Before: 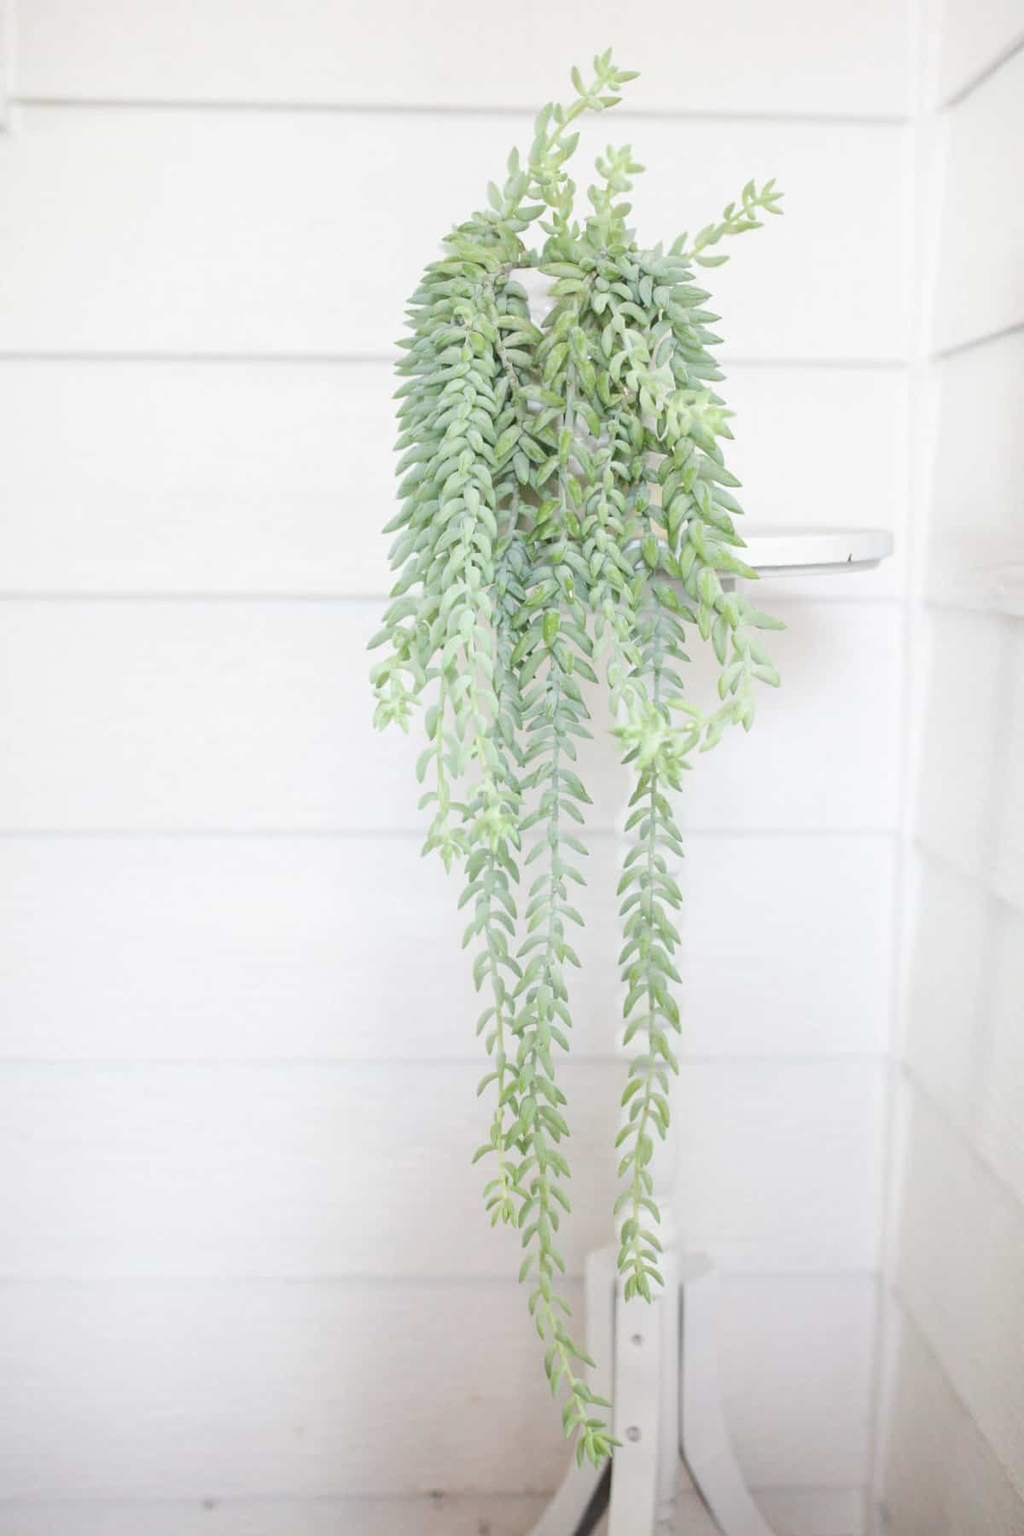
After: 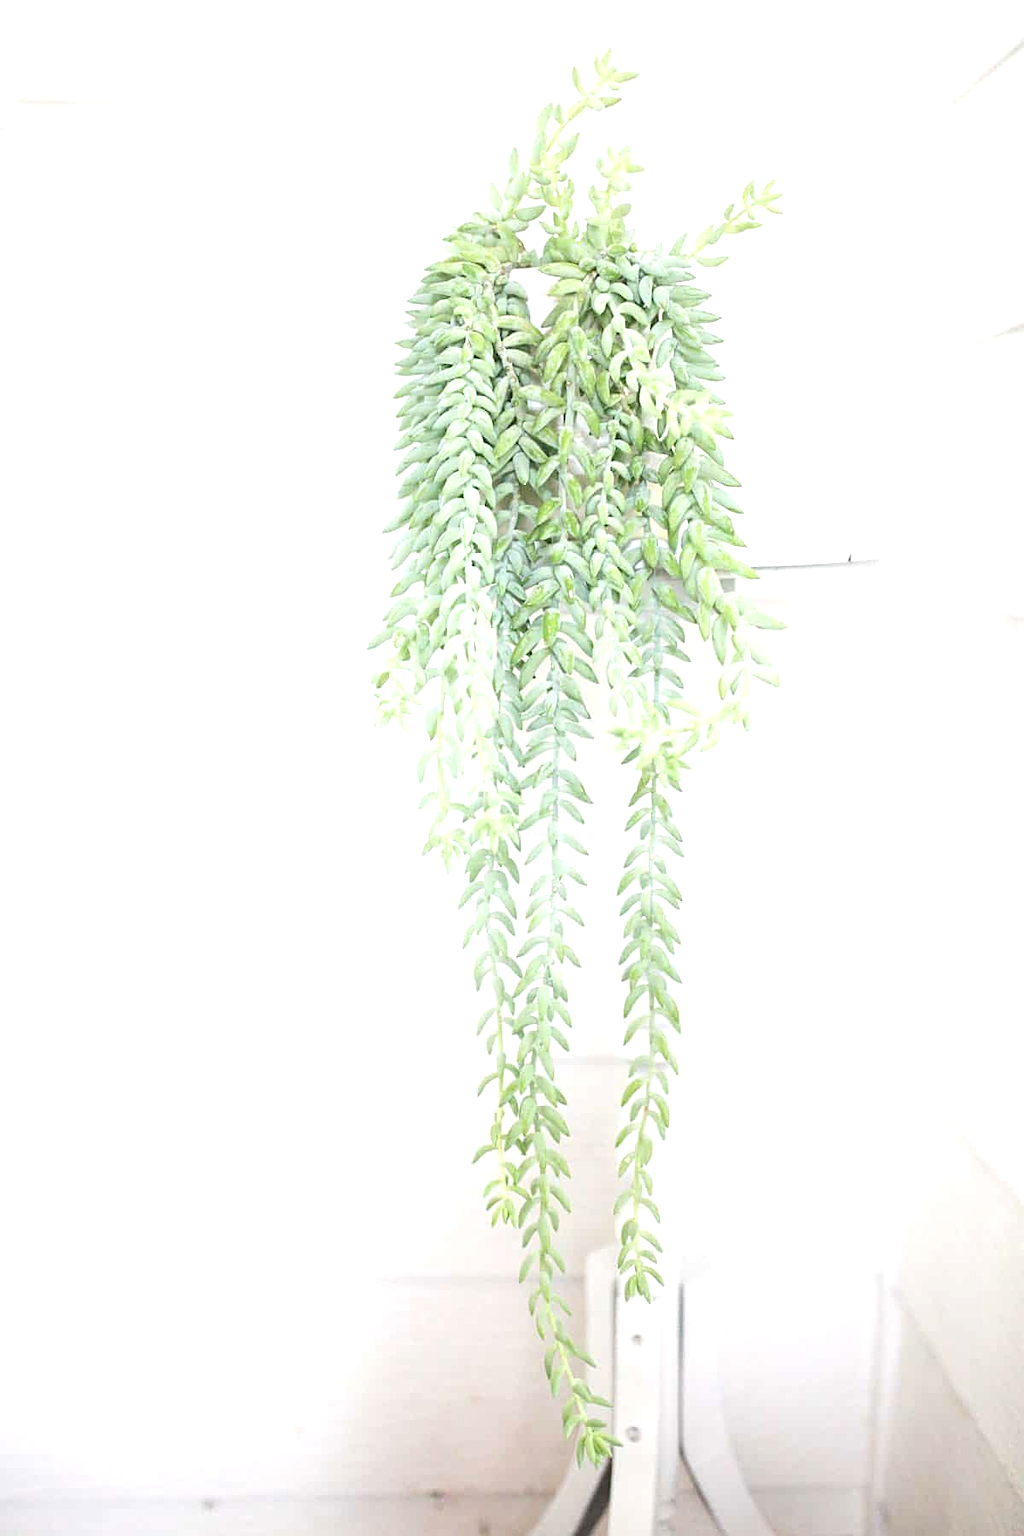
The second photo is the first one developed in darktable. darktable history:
exposure: black level correction 0.001, exposure 0.675 EV, compensate highlight preservation false
sharpen: on, module defaults
